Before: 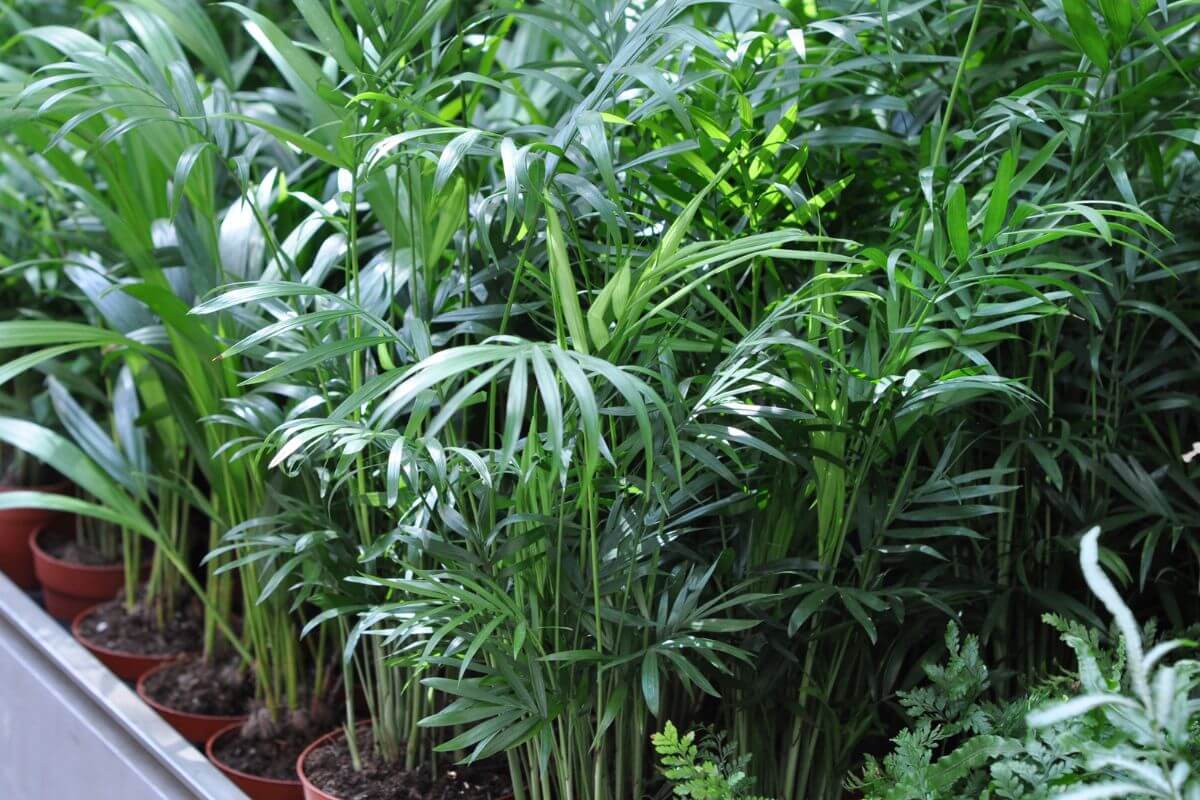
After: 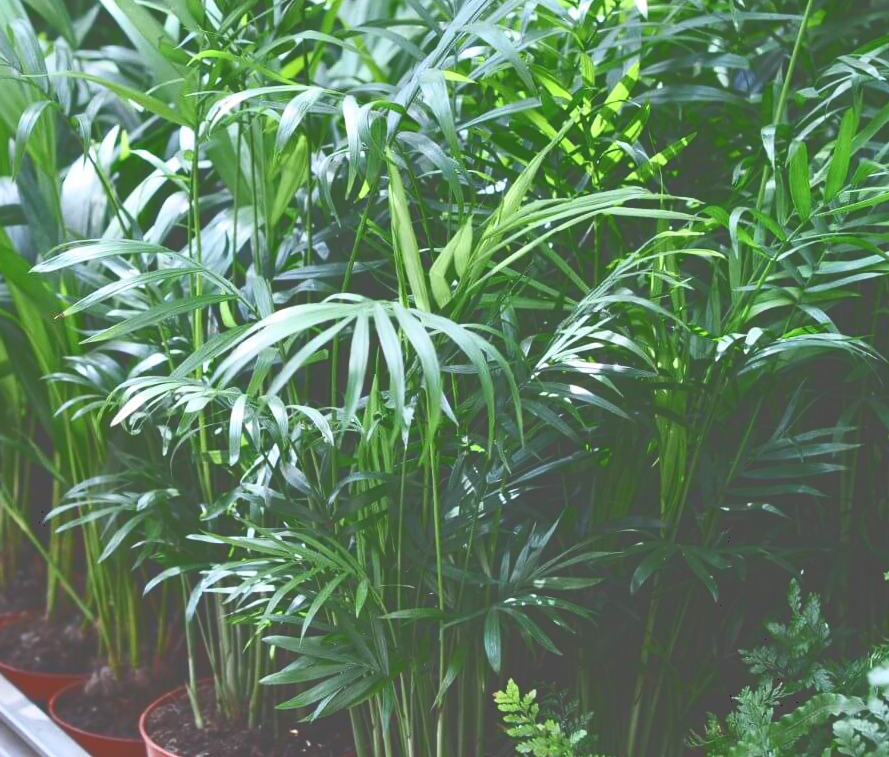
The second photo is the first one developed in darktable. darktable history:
tone curve: curves: ch0 [(0, 0) (0.003, 0.319) (0.011, 0.319) (0.025, 0.323) (0.044, 0.323) (0.069, 0.327) (0.1, 0.33) (0.136, 0.338) (0.177, 0.348) (0.224, 0.361) (0.277, 0.374) (0.335, 0.398) (0.399, 0.444) (0.468, 0.516) (0.543, 0.595) (0.623, 0.694) (0.709, 0.793) (0.801, 0.883) (0.898, 0.942) (1, 1)], color space Lab, independent channels, preserve colors none
crop and rotate: left 13.221%, top 5.326%, right 12.613%
